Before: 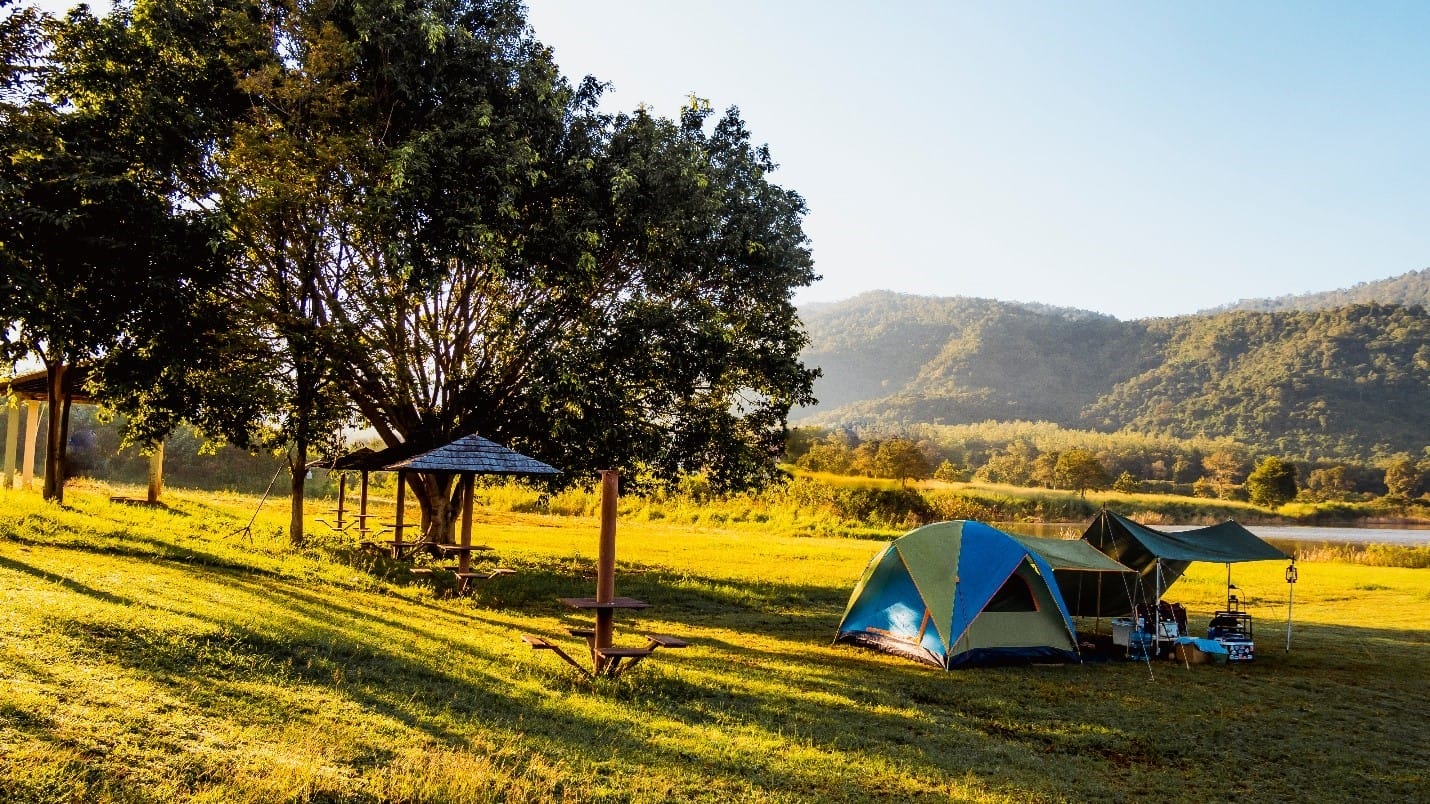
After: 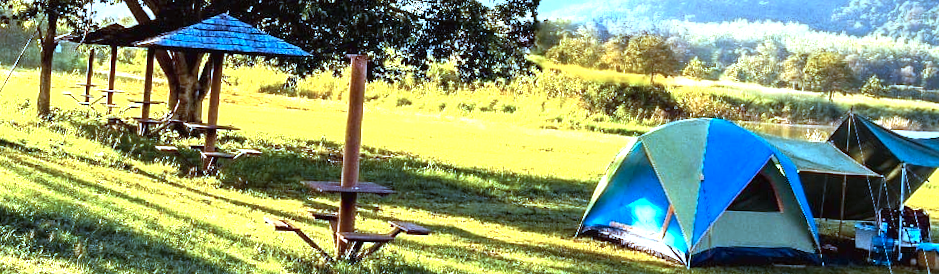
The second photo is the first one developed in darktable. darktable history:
crop: left 18.091%, top 51.13%, right 17.525%, bottom 16.85%
exposure: black level correction 0, exposure 1.173 EV, compensate exposure bias true, compensate highlight preservation false
color correction: highlights a* -9.35, highlights b* -23.15
white balance: red 0.871, blue 1.249
rotate and perspective: rotation 2.17°, automatic cropping off
levels: levels [0, 0.476, 0.951]
